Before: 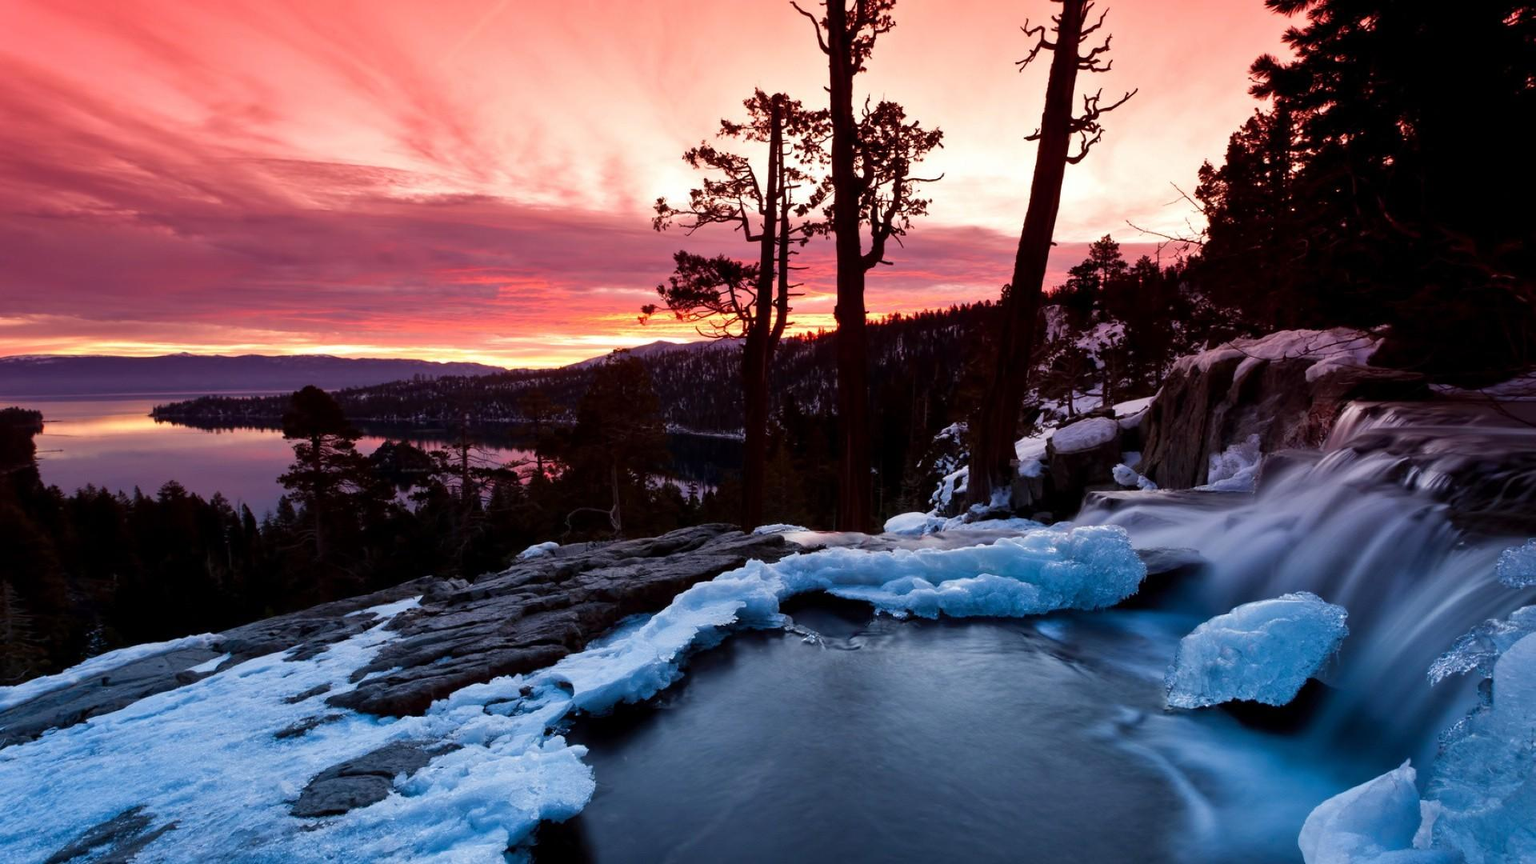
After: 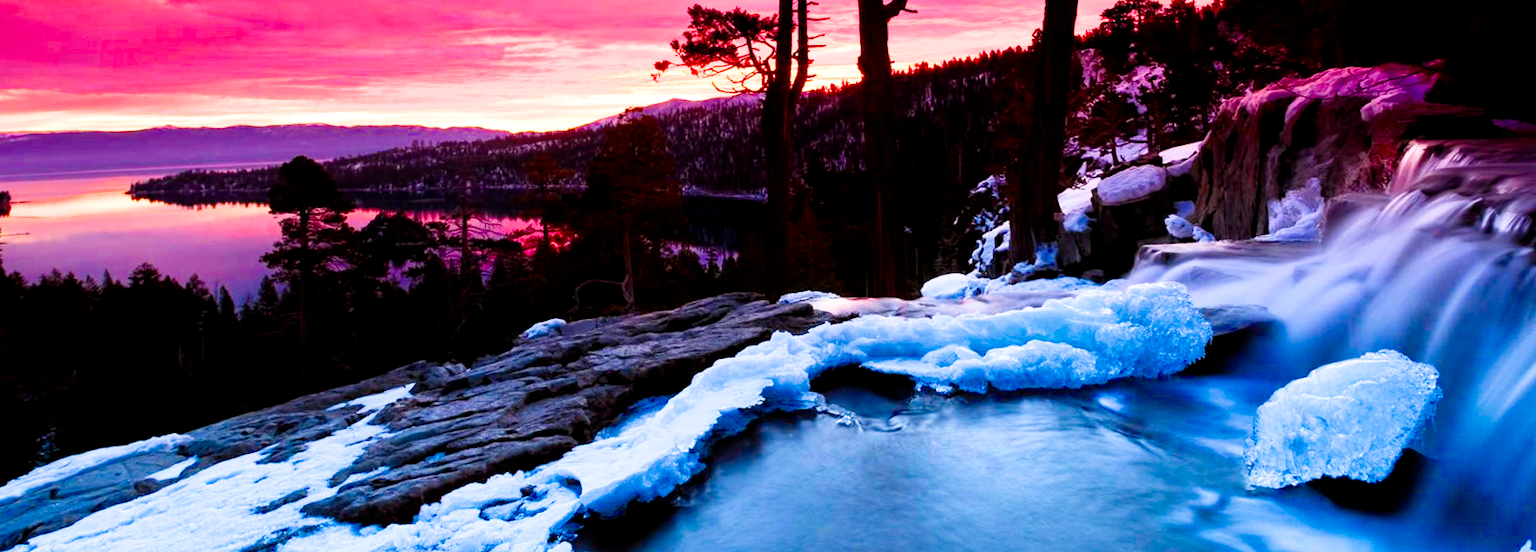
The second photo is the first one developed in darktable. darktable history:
filmic rgb: black relative exposure -7.75 EV, white relative exposure 4.4 EV, threshold 3 EV, target black luminance 0%, hardness 3.76, latitude 50.51%, contrast 1.074, highlights saturation mix 10%, shadows ↔ highlights balance -0.22%, color science v4 (2020), enable highlight reconstruction true
color balance rgb: perceptual saturation grading › global saturation 25%, global vibrance 20%
crop and rotate: top 25.357%, bottom 13.942%
exposure: black level correction 0, exposure 1.7 EV, compensate exposure bias true, compensate highlight preservation false
shadows and highlights: shadows -70, highlights 35, soften with gaussian
rotate and perspective: rotation -1.68°, lens shift (vertical) -0.146, crop left 0.049, crop right 0.912, crop top 0.032, crop bottom 0.96
